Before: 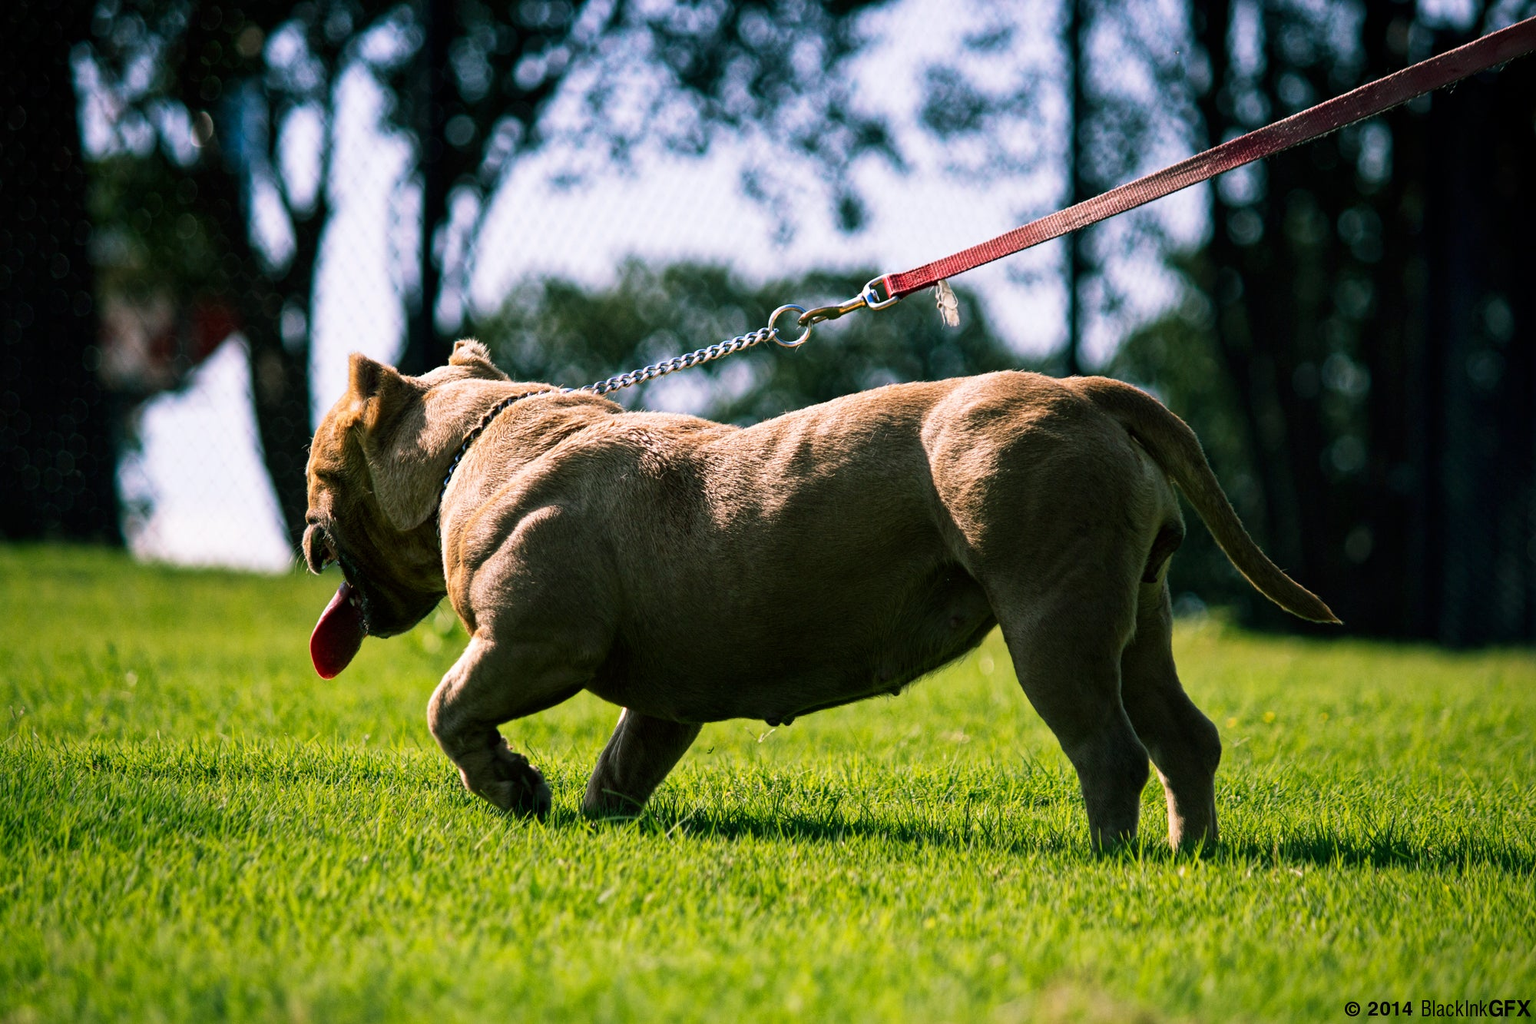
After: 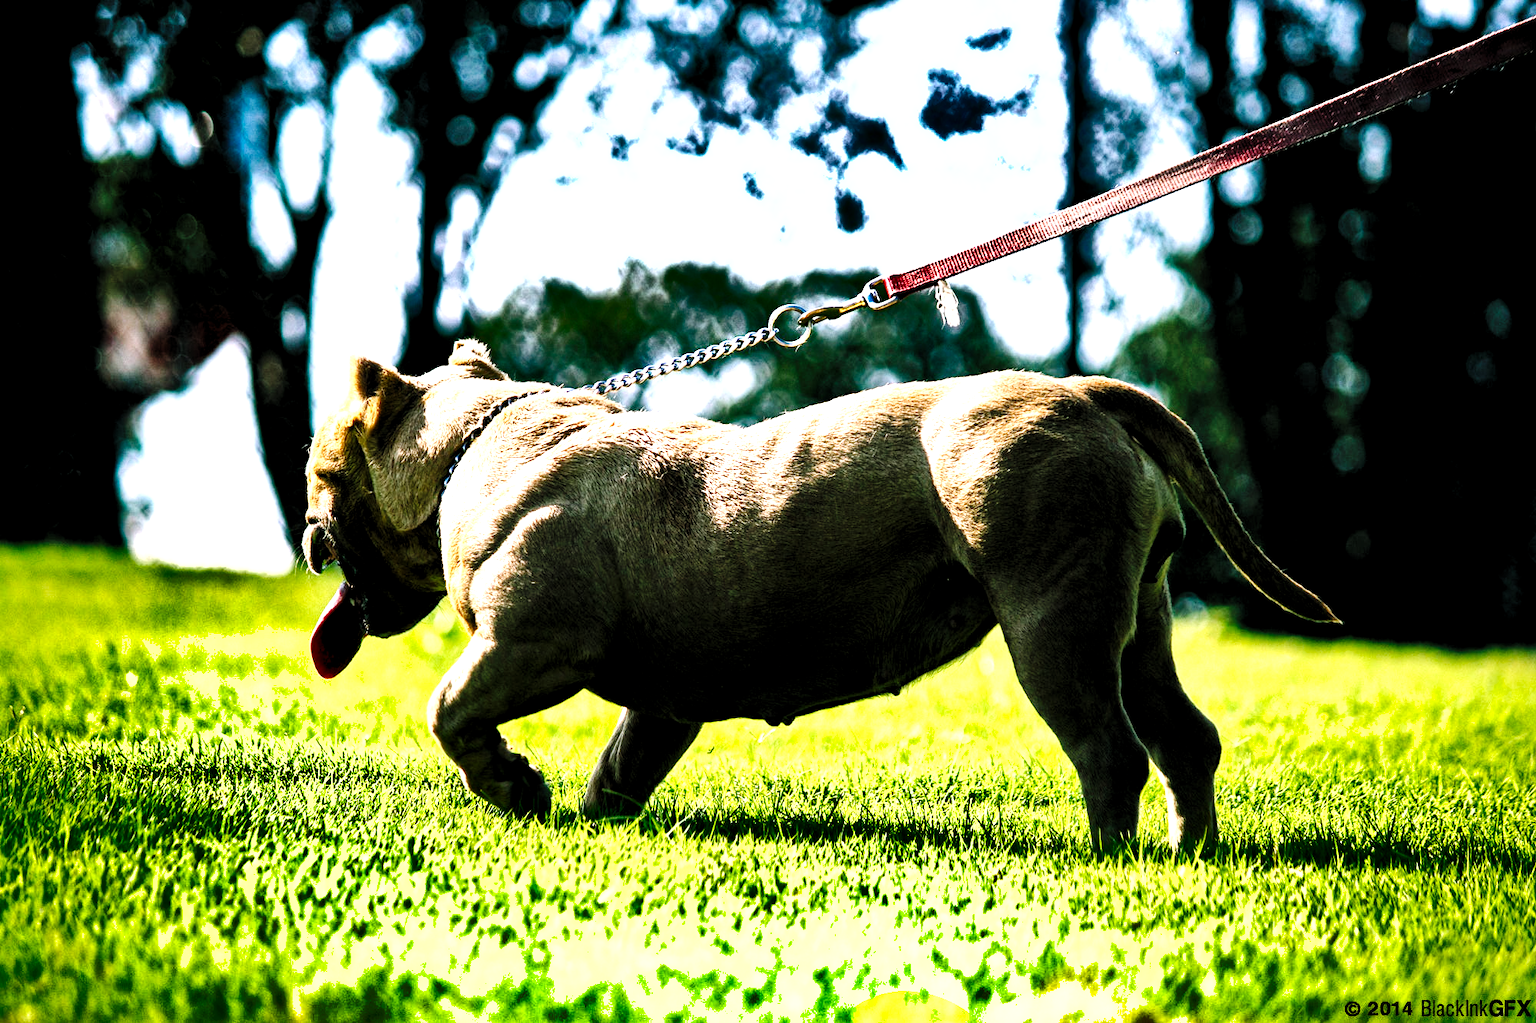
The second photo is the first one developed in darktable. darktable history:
tone equalizer: on, module defaults
exposure: exposure 0.917 EV, compensate highlight preservation false
shadows and highlights: shadows 19.36, highlights -84.51, highlights color adjustment 41.17%, soften with gaussian
base curve: curves: ch0 [(0, 0) (0.036, 0.025) (0.121, 0.166) (0.206, 0.329) (0.605, 0.79) (1, 1)], preserve colors none
levels: black 0.105%, levels [0.062, 0.494, 0.925]
